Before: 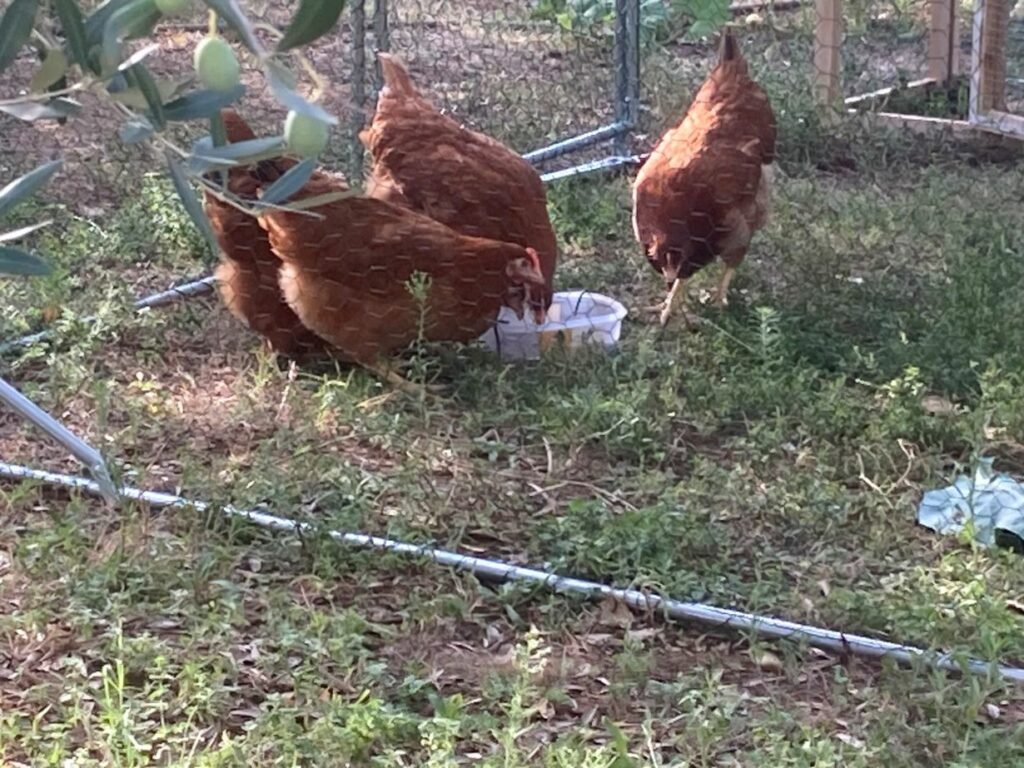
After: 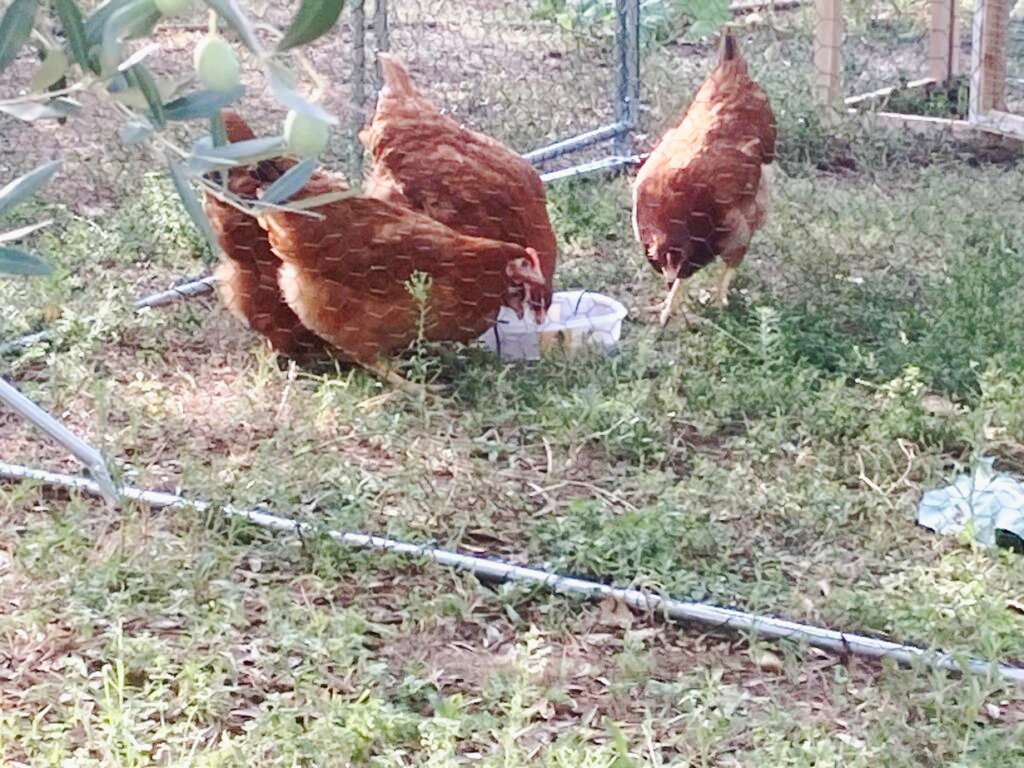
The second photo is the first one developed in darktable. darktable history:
tone equalizer: on, module defaults
base curve: curves: ch0 [(0, 0) (0.025, 0.046) (0.112, 0.277) (0.467, 0.74) (0.814, 0.929) (1, 0.942)], exposure shift 0.01, preserve colors none
